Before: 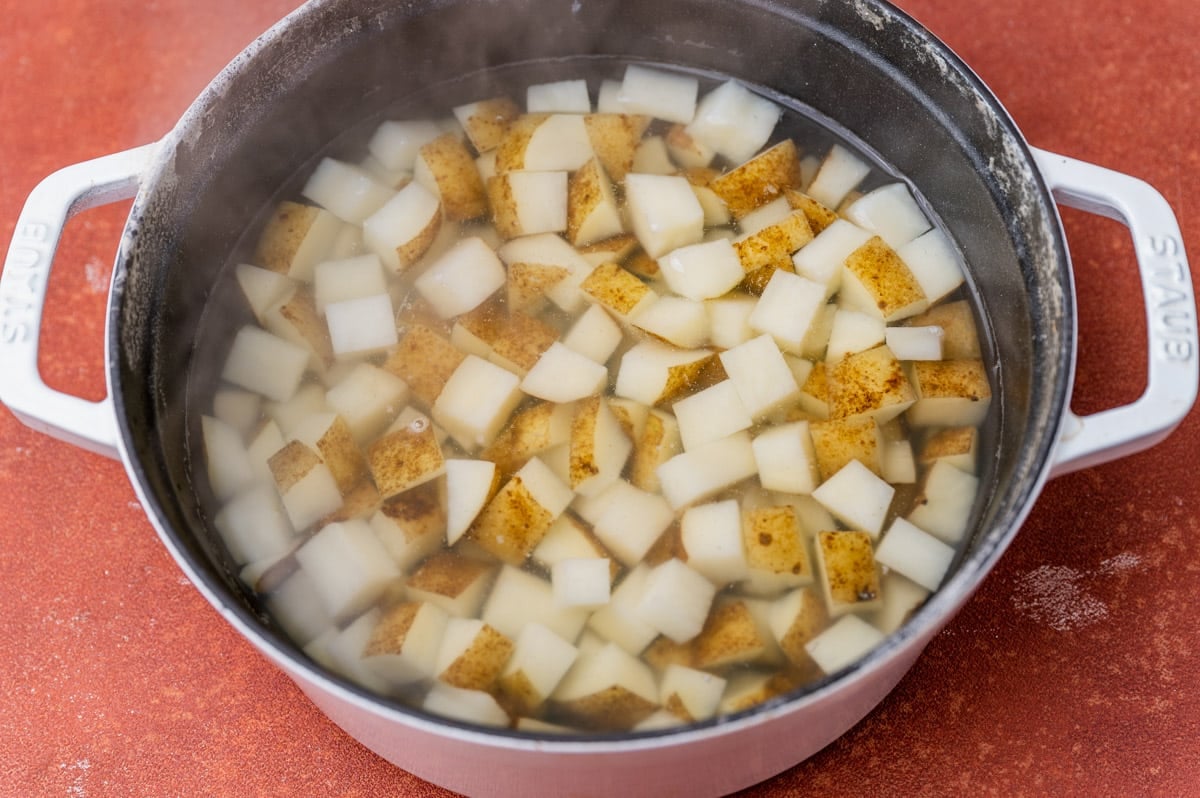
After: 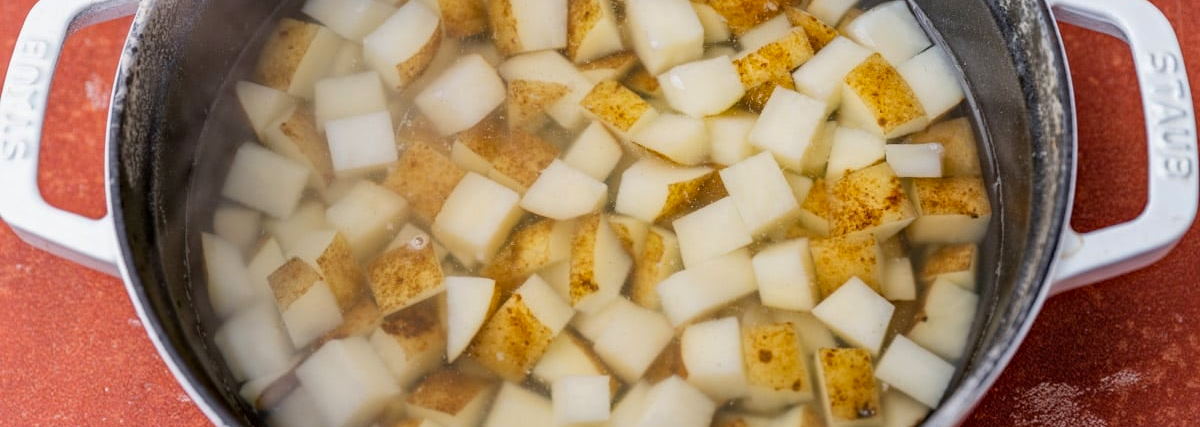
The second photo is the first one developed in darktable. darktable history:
crop and rotate: top 23.043%, bottom 23.437%
haze removal: compatibility mode true, adaptive false
